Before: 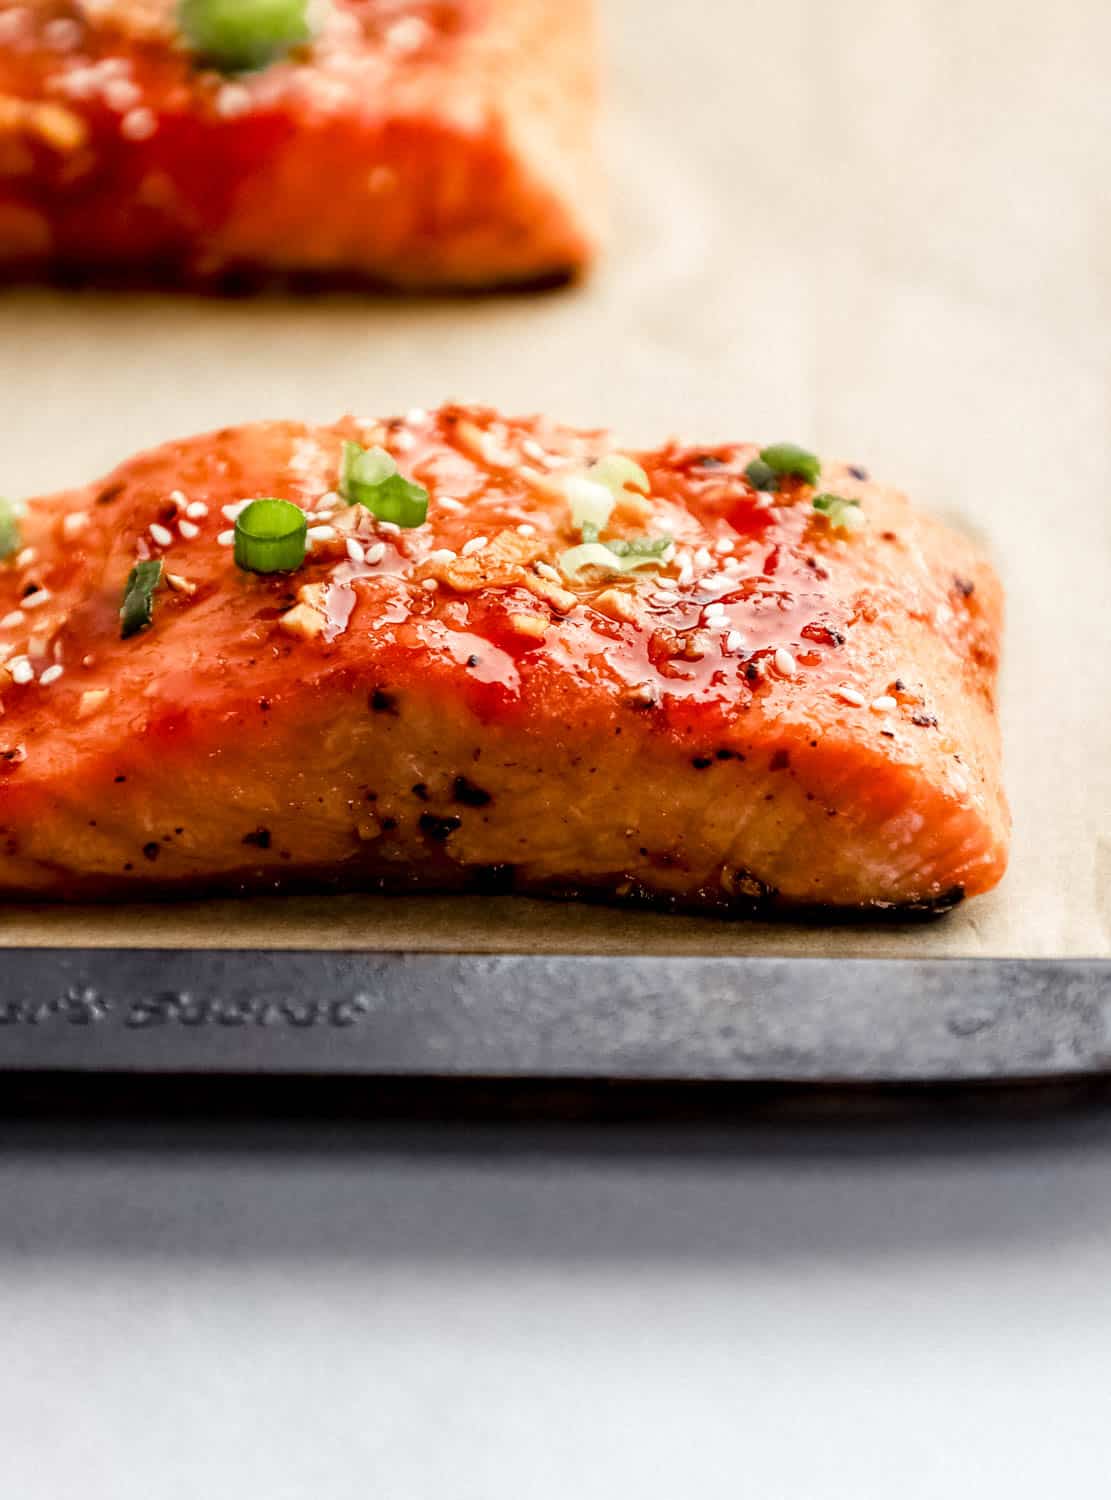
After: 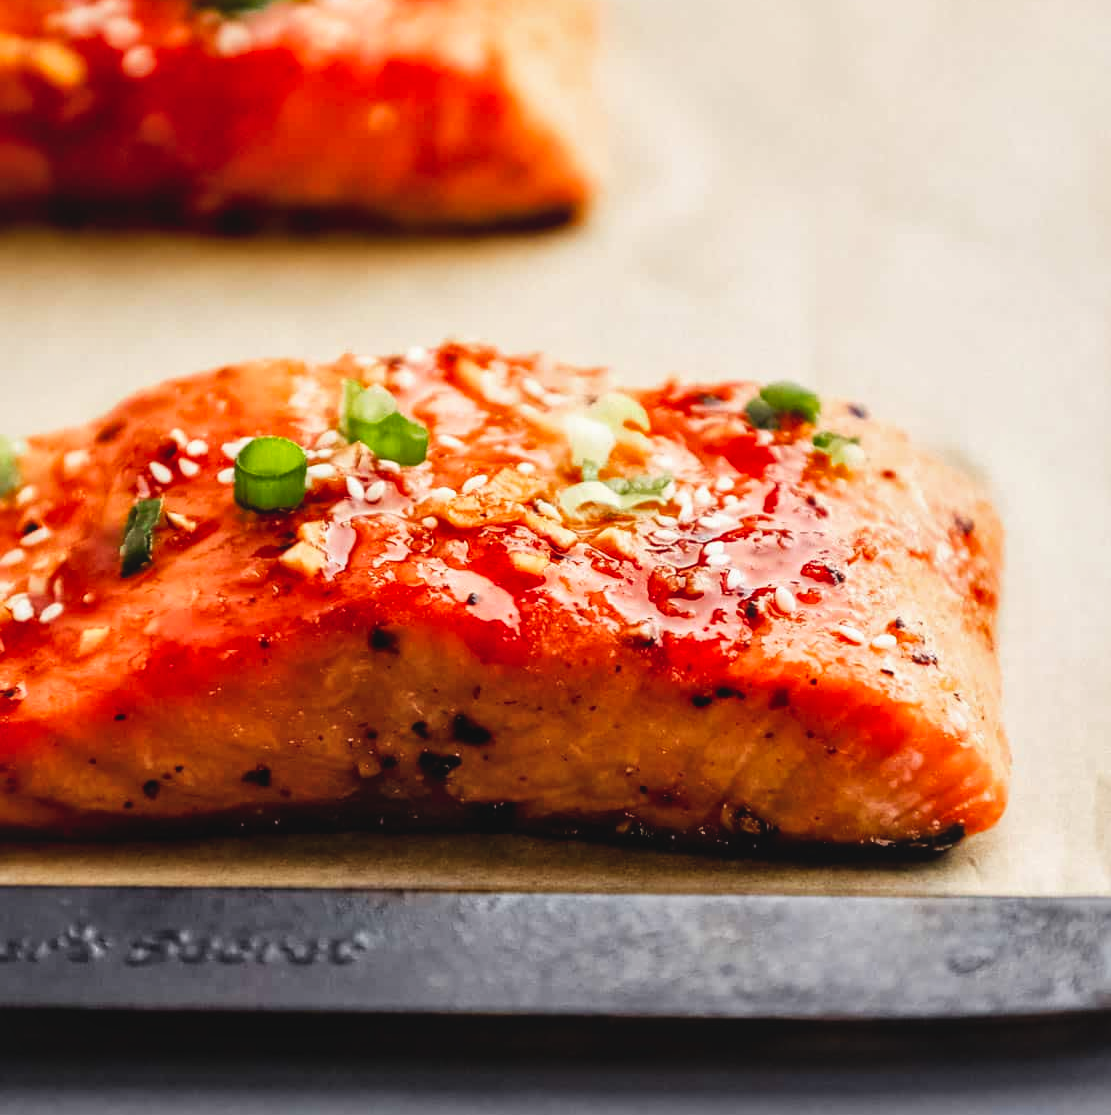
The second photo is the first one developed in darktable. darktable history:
local contrast: mode bilateral grid, contrast 21, coarseness 49, detail 129%, midtone range 0.2
contrast brightness saturation: contrast -0.096, brightness 0.045, saturation 0.082
crop: top 4.149%, bottom 21.474%
tone curve: curves: ch0 [(0, 0.032) (0.181, 0.152) (0.751, 0.762) (1, 1)], preserve colors none
